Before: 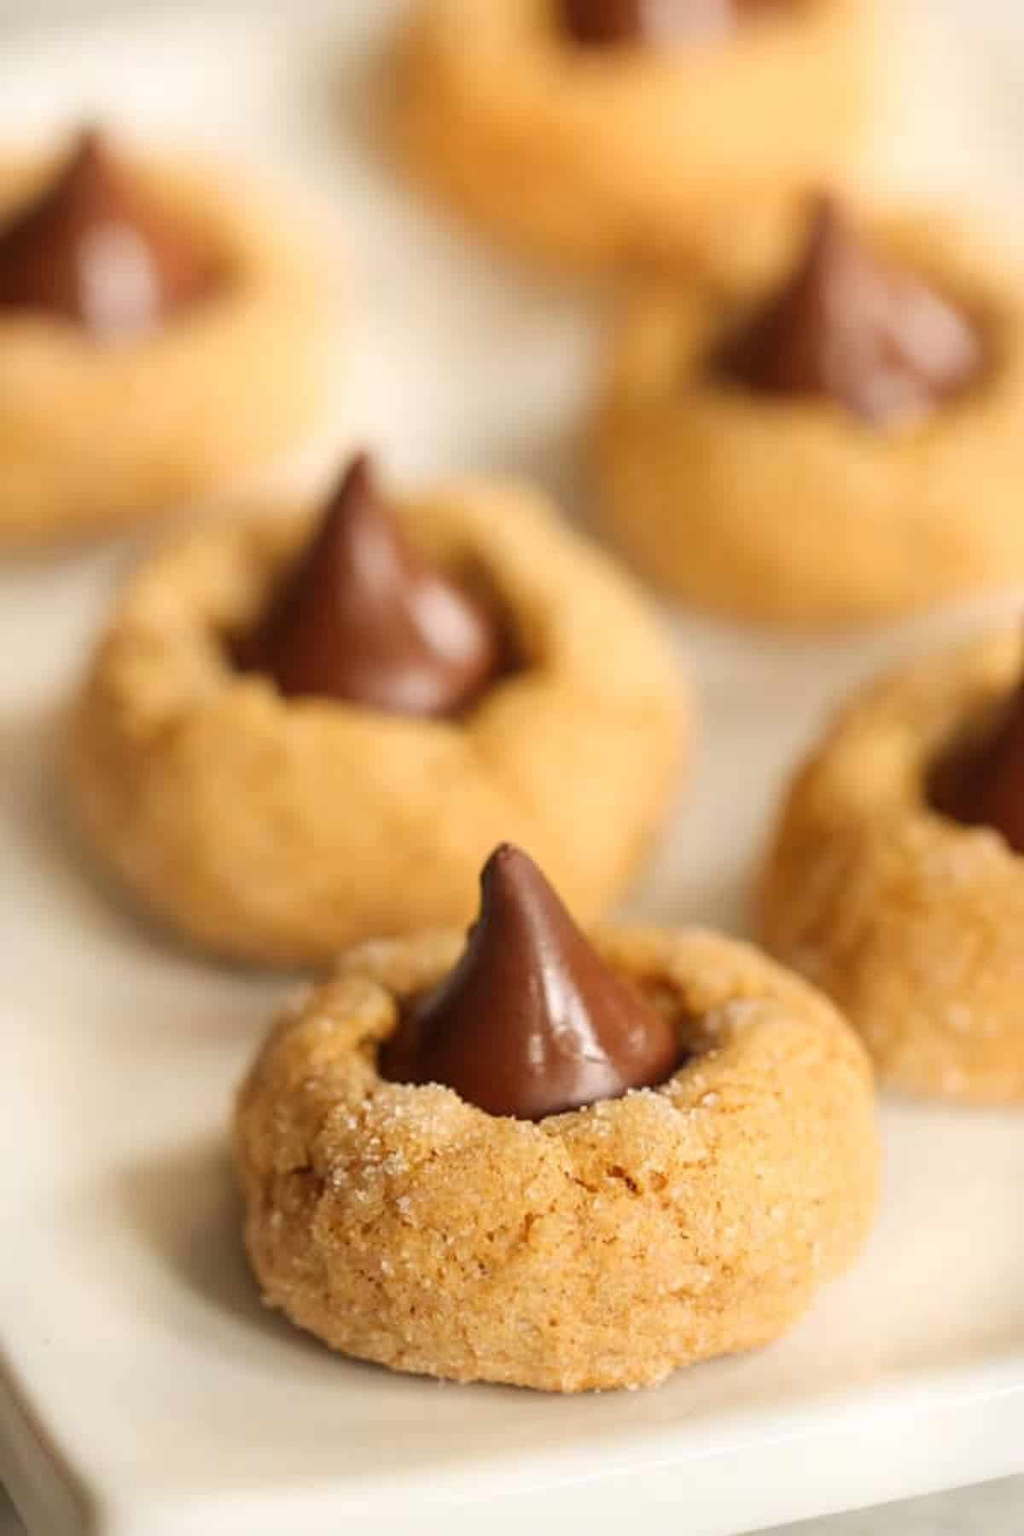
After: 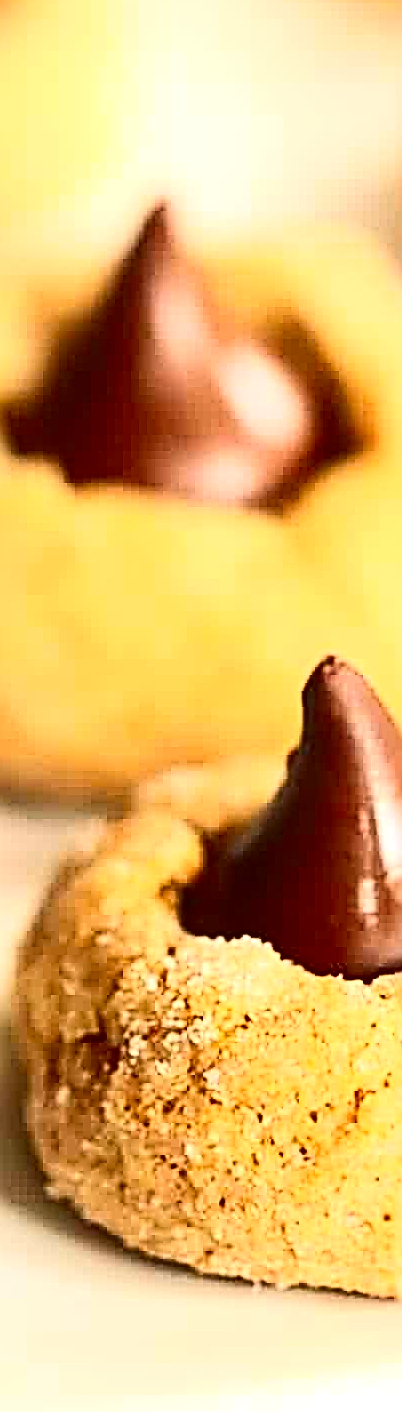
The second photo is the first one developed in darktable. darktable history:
exposure: exposure 0.493 EV, compensate highlight preservation false
contrast brightness saturation: contrast 0.4, brightness 0.05, saturation 0.25
sharpen: radius 3.158, amount 1.731
white balance: red 0.986, blue 1.01
crop and rotate: left 21.77%, top 18.528%, right 44.676%, bottom 2.997%
